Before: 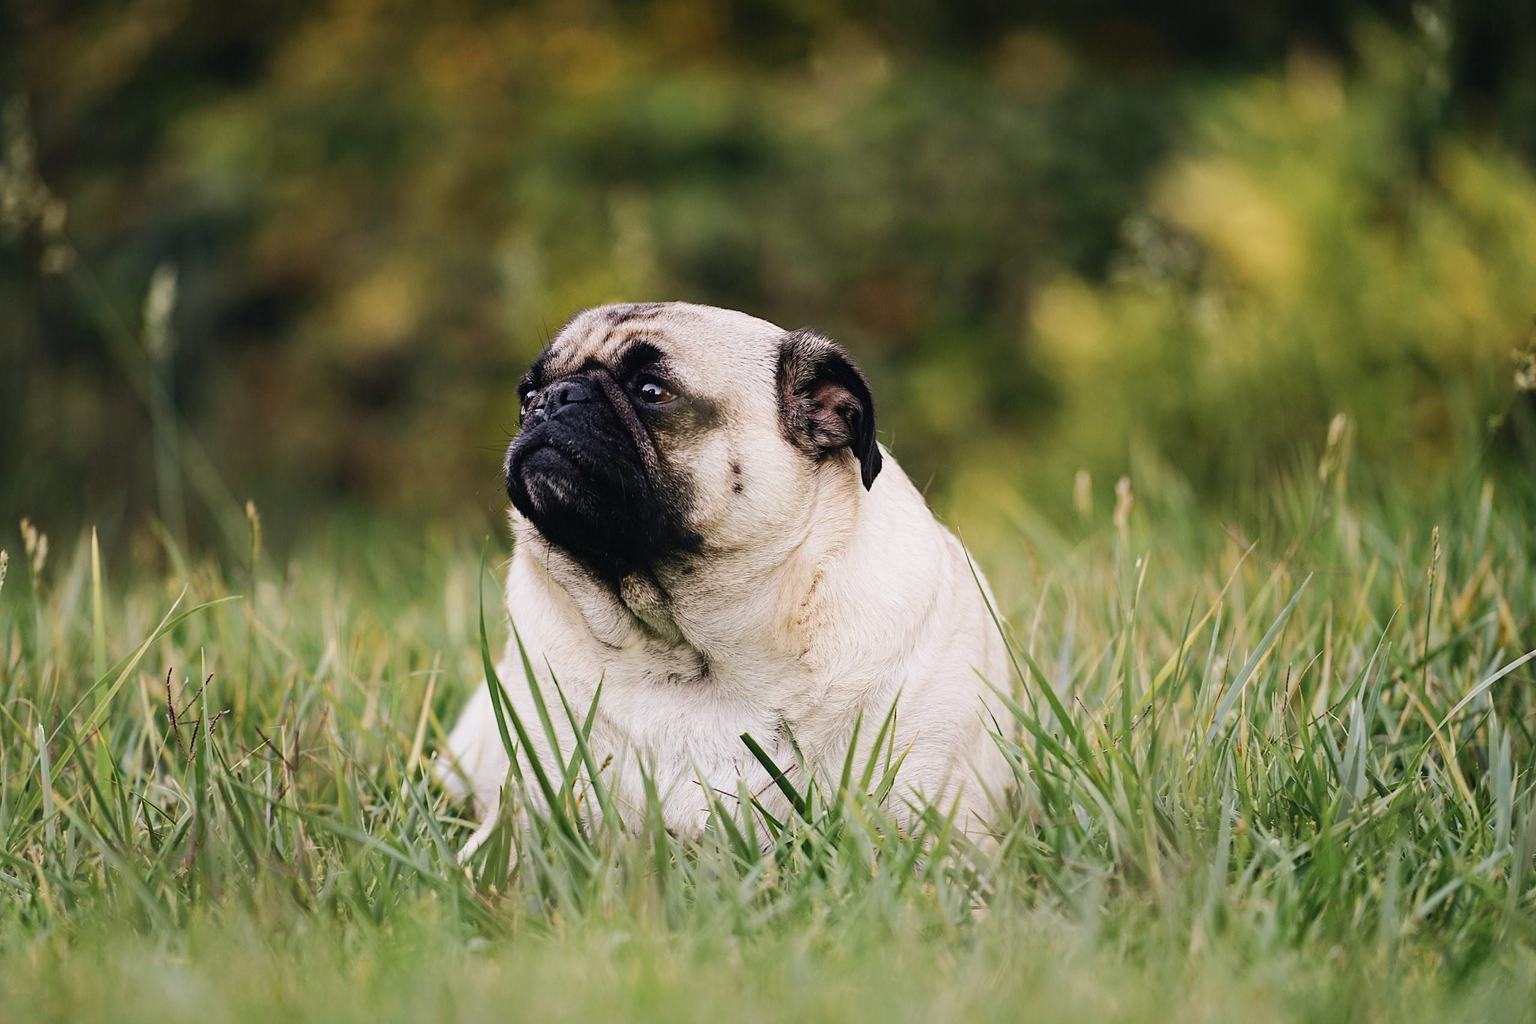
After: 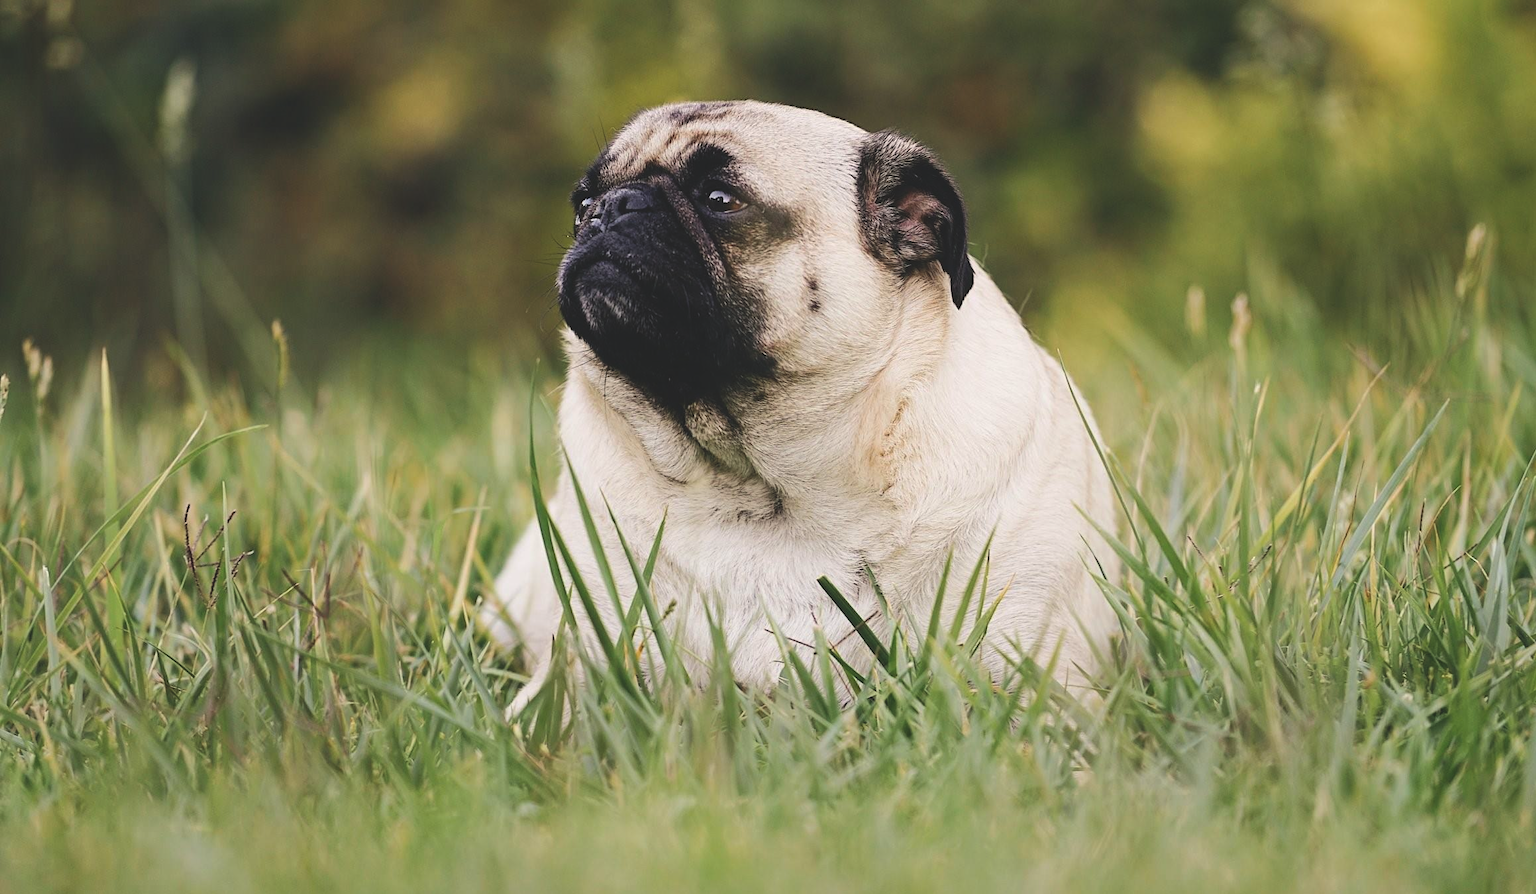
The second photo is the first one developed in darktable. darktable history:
crop: top 20.651%, right 9.394%, bottom 0.261%
exposure: black level correction -0.016, compensate highlight preservation false
color correction: highlights b* 2.95
